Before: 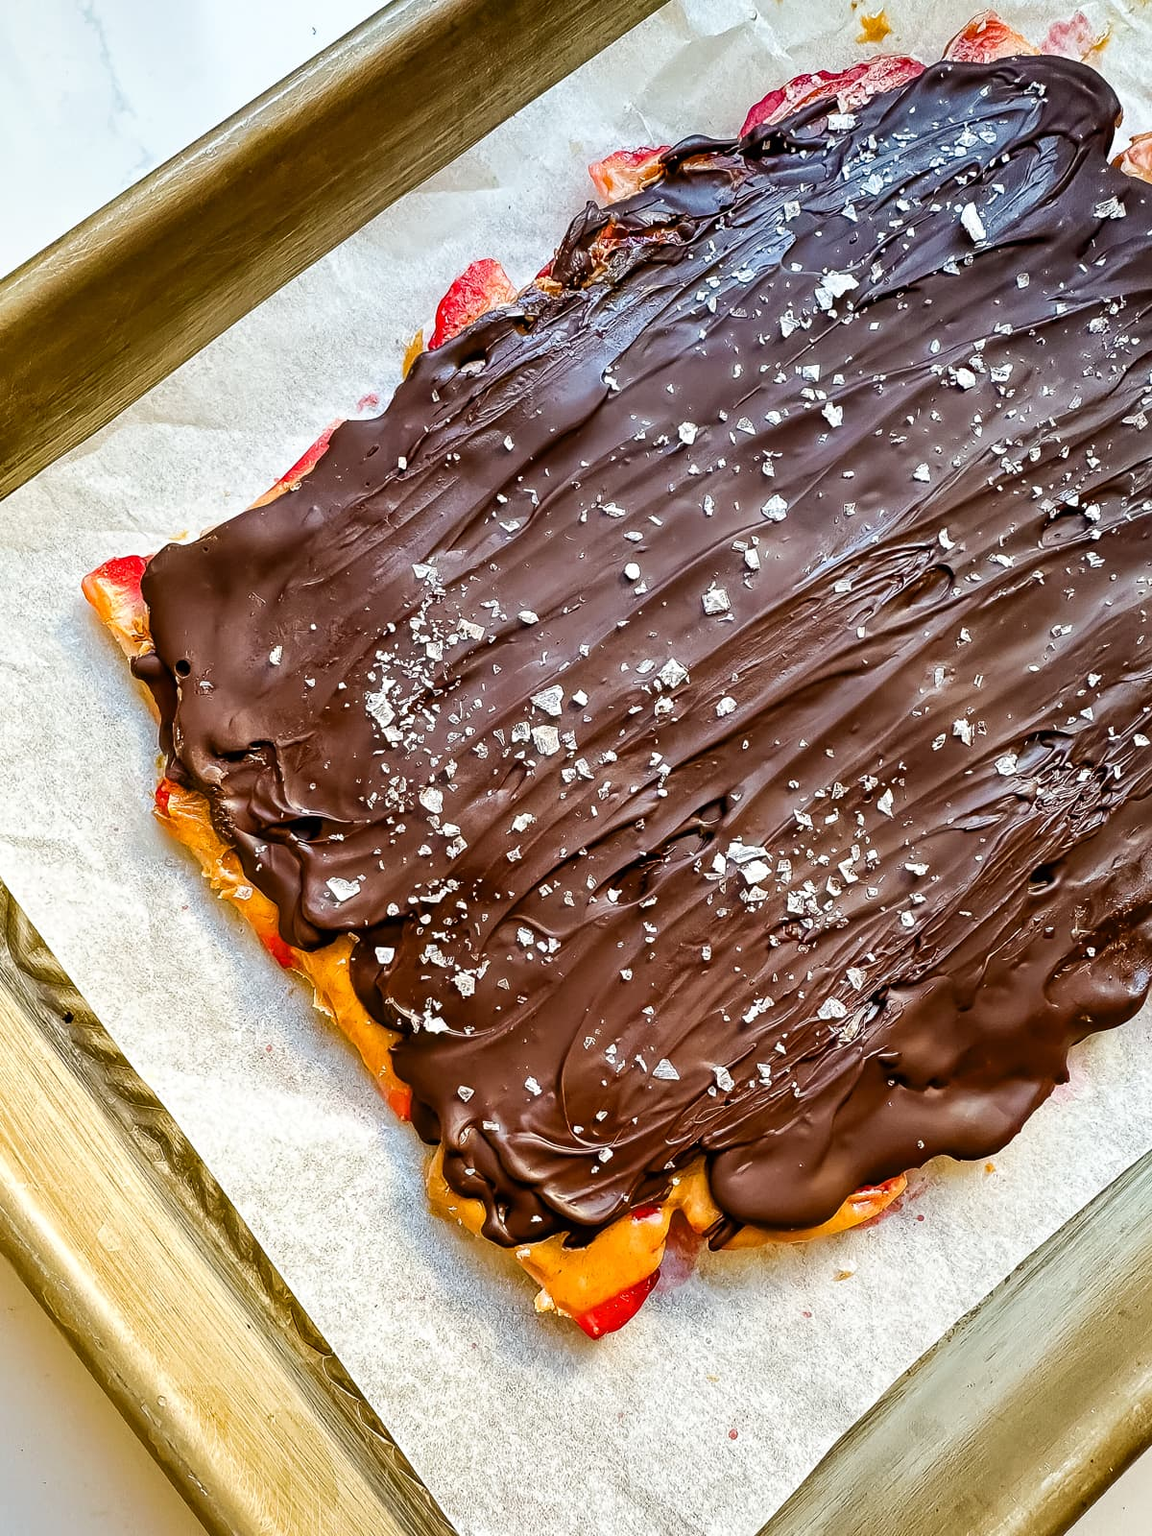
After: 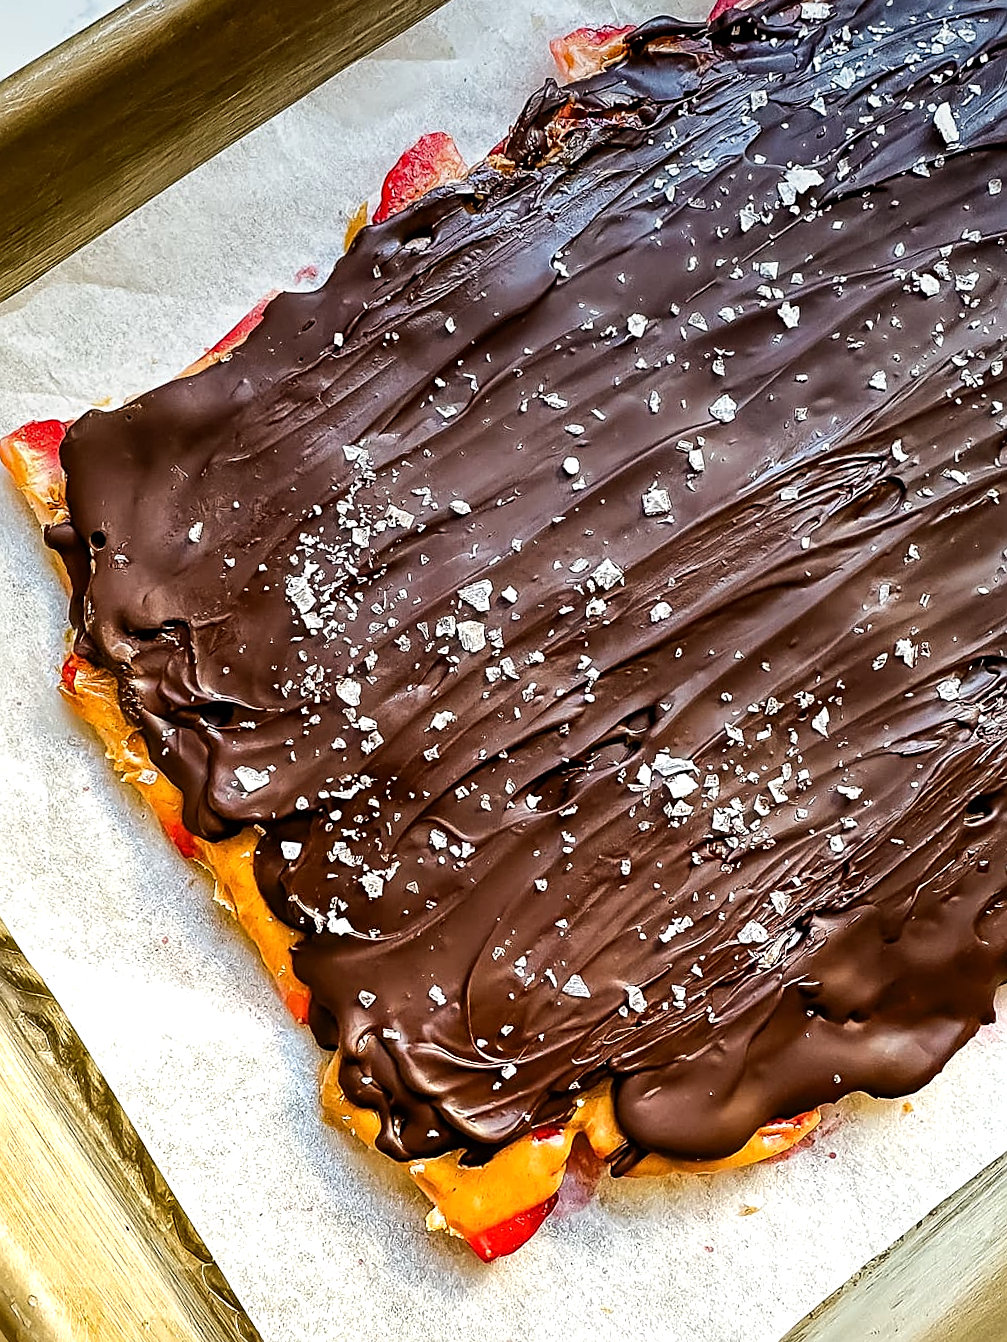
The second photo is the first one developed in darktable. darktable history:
graduated density: on, module defaults
tone equalizer: -8 EV -0.417 EV, -7 EV -0.389 EV, -6 EV -0.333 EV, -5 EV -0.222 EV, -3 EV 0.222 EV, -2 EV 0.333 EV, -1 EV 0.389 EV, +0 EV 0.417 EV, edges refinement/feathering 500, mask exposure compensation -1.57 EV, preserve details no
sharpen: on, module defaults
crop and rotate: angle -3.27°, left 5.211%, top 5.211%, right 4.607%, bottom 4.607%
